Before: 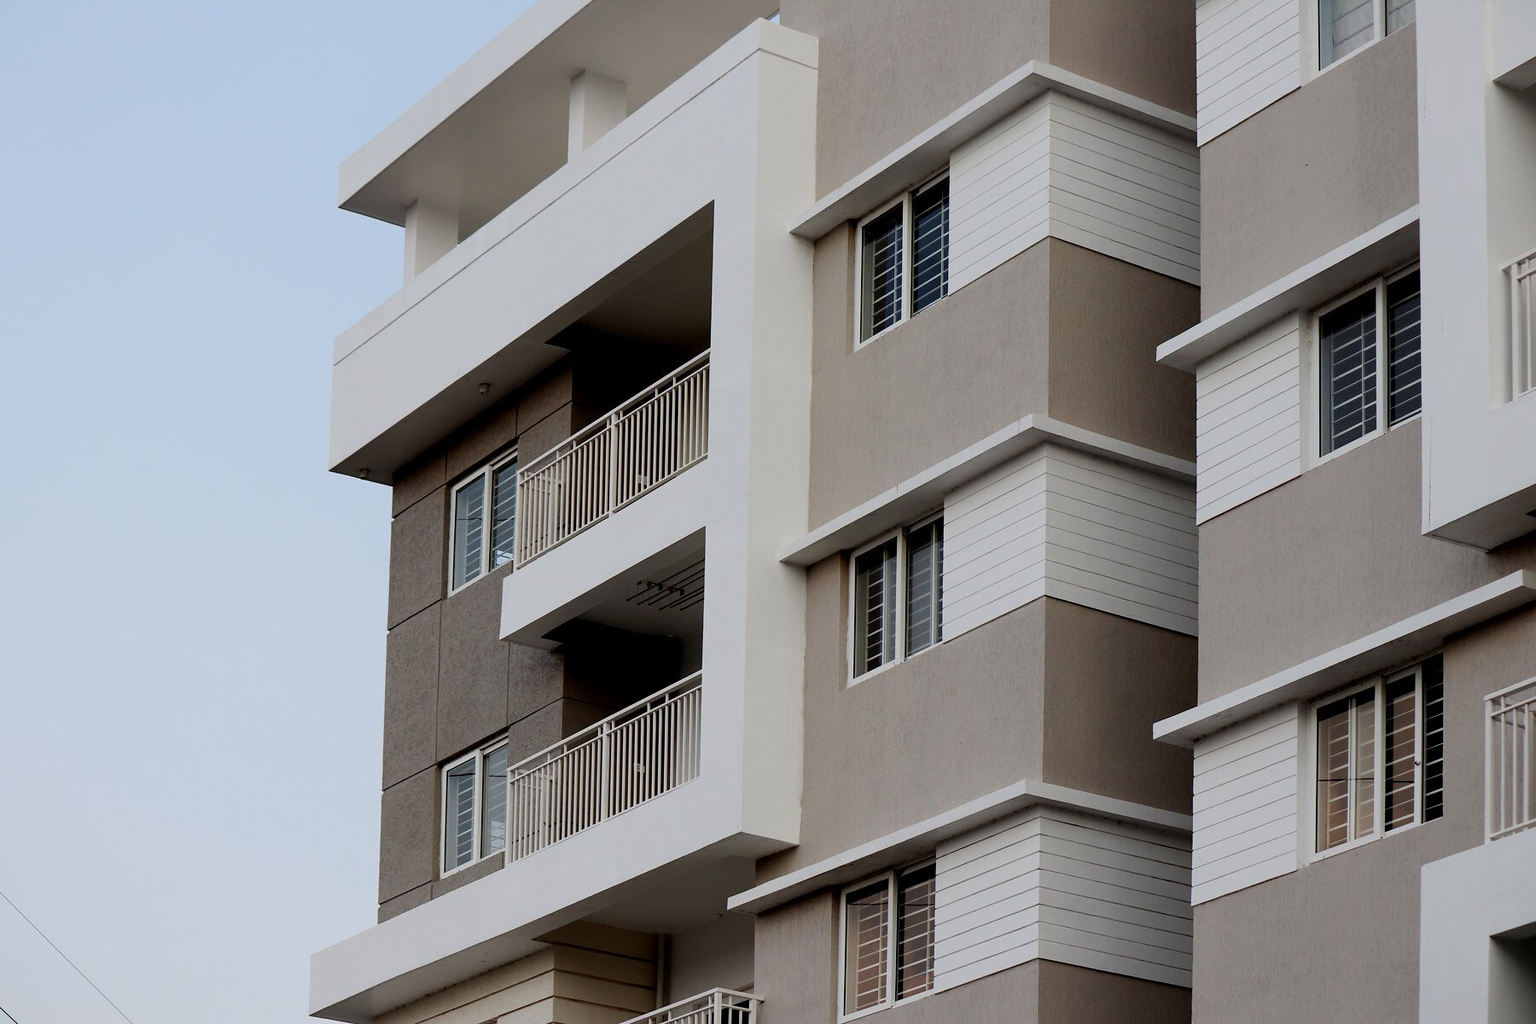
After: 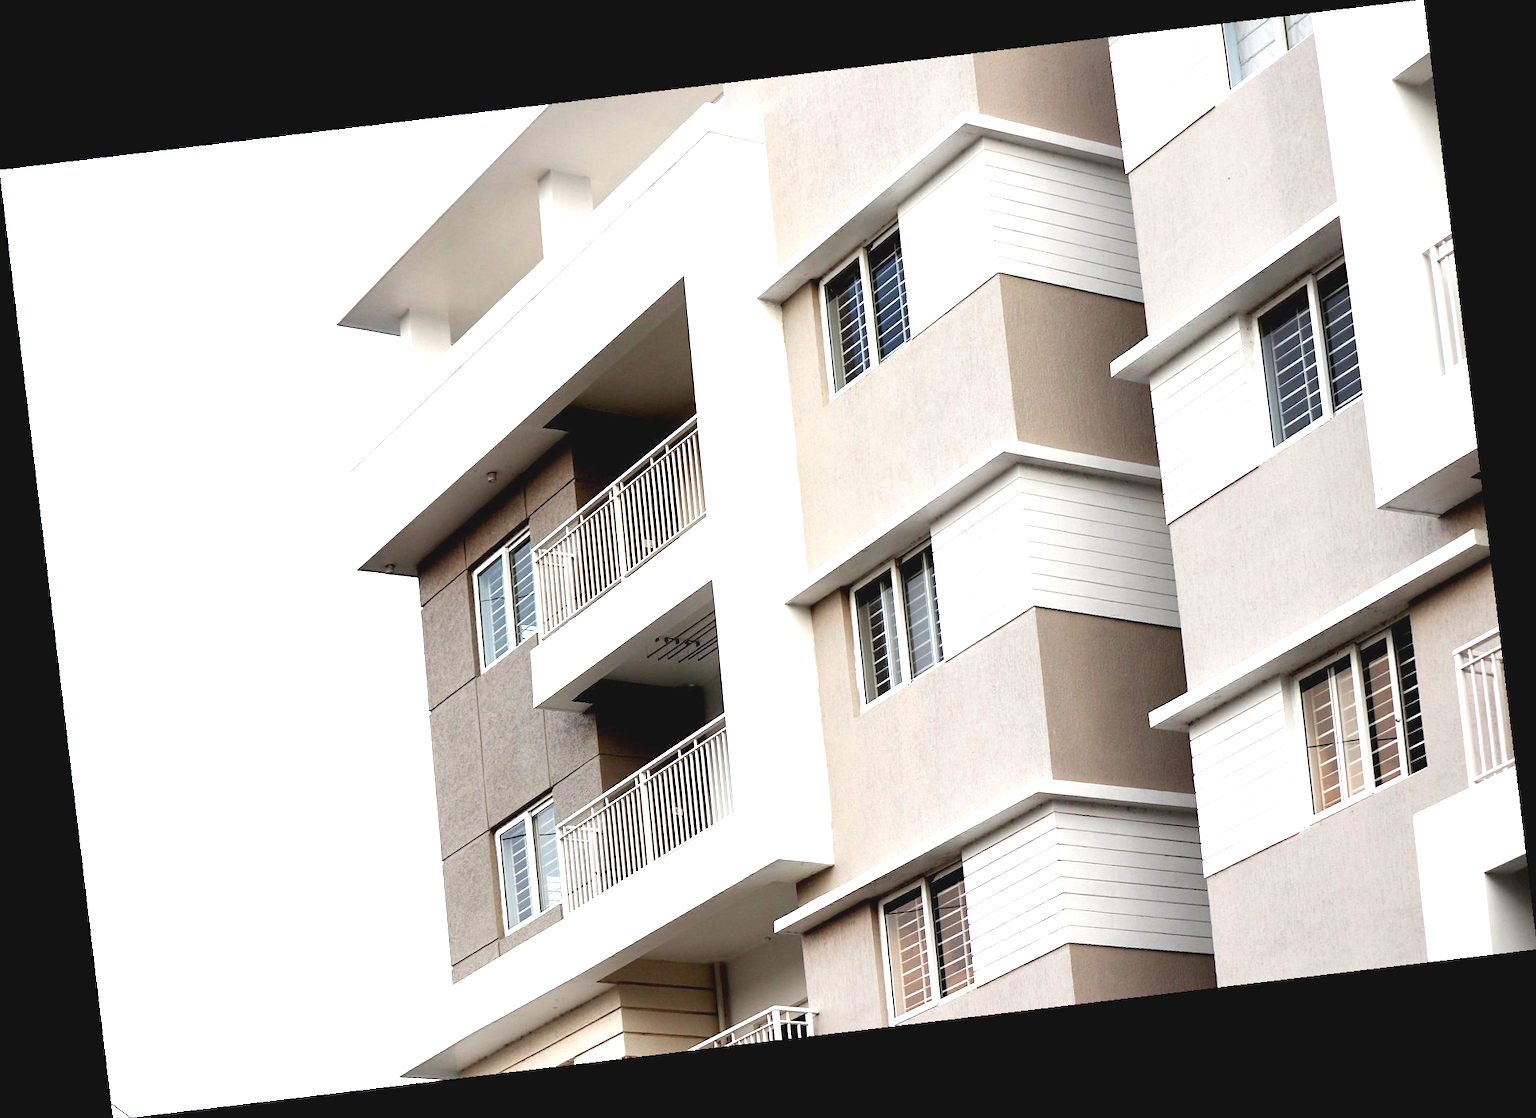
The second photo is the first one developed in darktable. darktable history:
rotate and perspective: rotation -6.83°, automatic cropping off
contrast brightness saturation: contrast -0.1, saturation -0.1
exposure: black level correction 0, exposure 1.9 EV, compensate highlight preservation false
